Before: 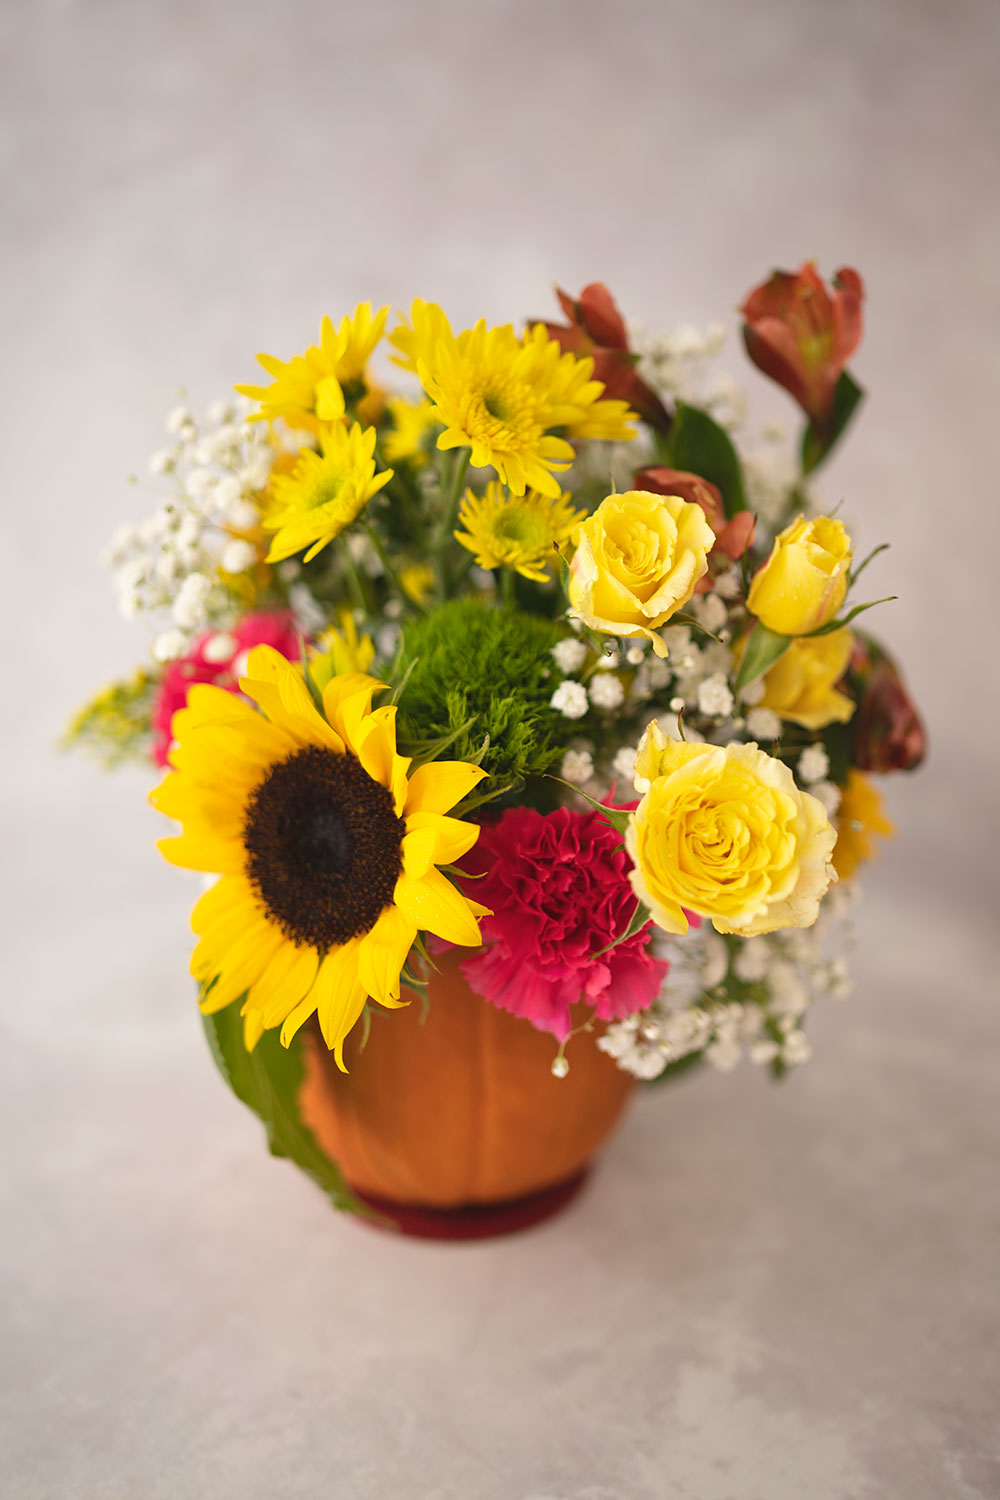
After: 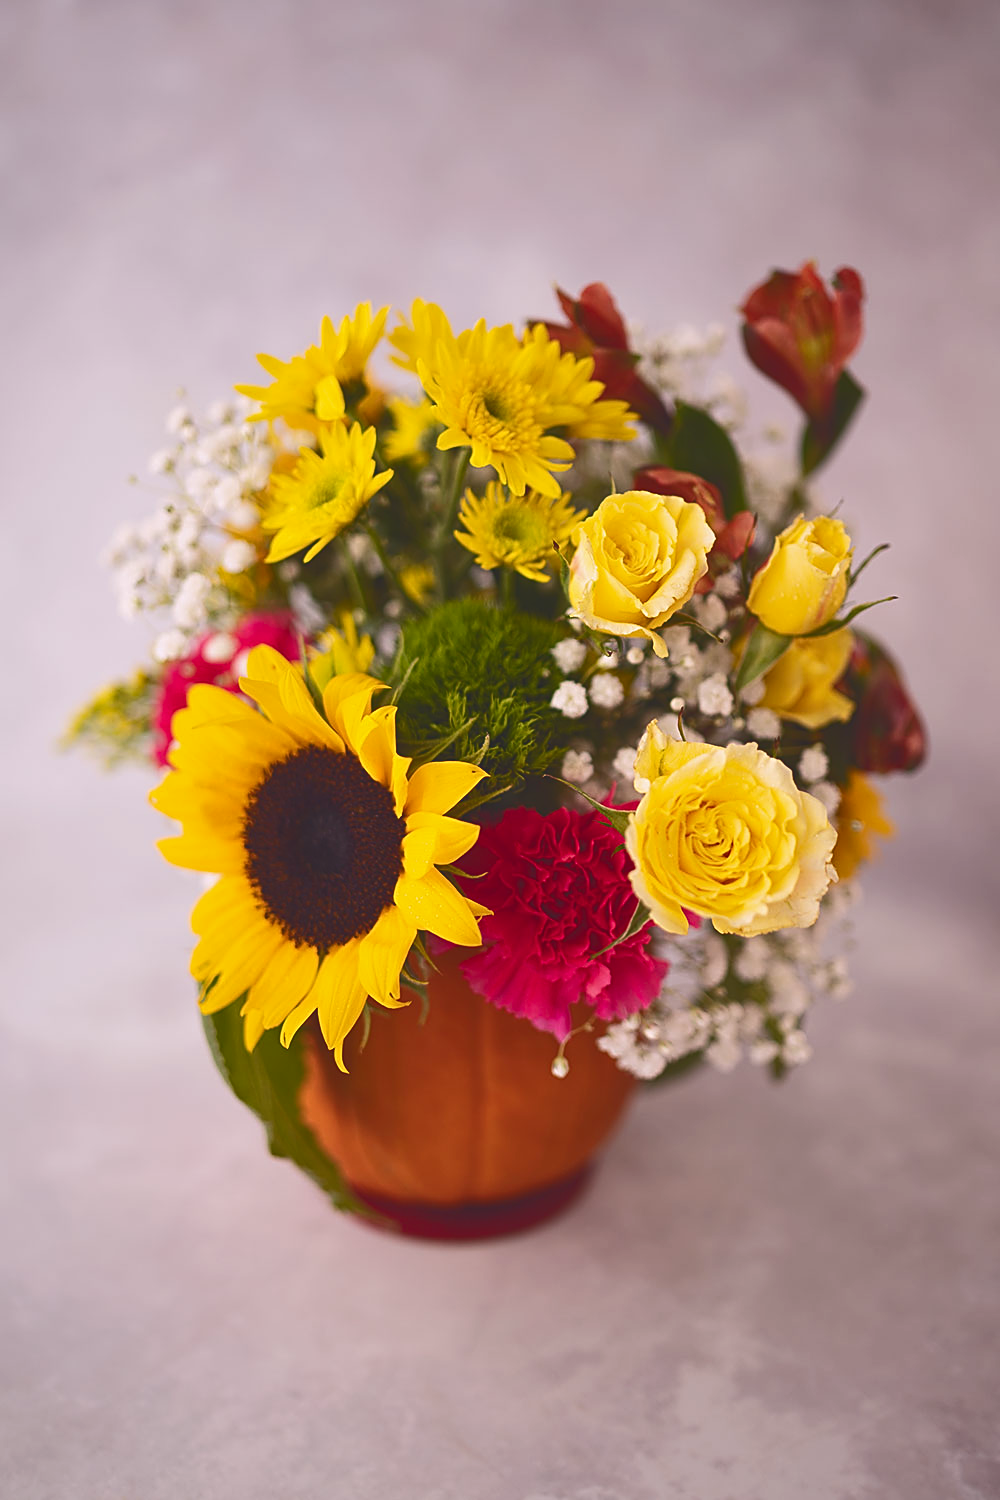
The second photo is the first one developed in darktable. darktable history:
tone curve: curves: ch0 [(0, 0.142) (0.384, 0.314) (0.752, 0.711) (0.991, 0.95)]; ch1 [(0.006, 0.129) (0.346, 0.384) (1, 1)]; ch2 [(0.003, 0.057) (0.261, 0.248) (1, 1)], color space Lab, independent channels
sharpen: on, module defaults
